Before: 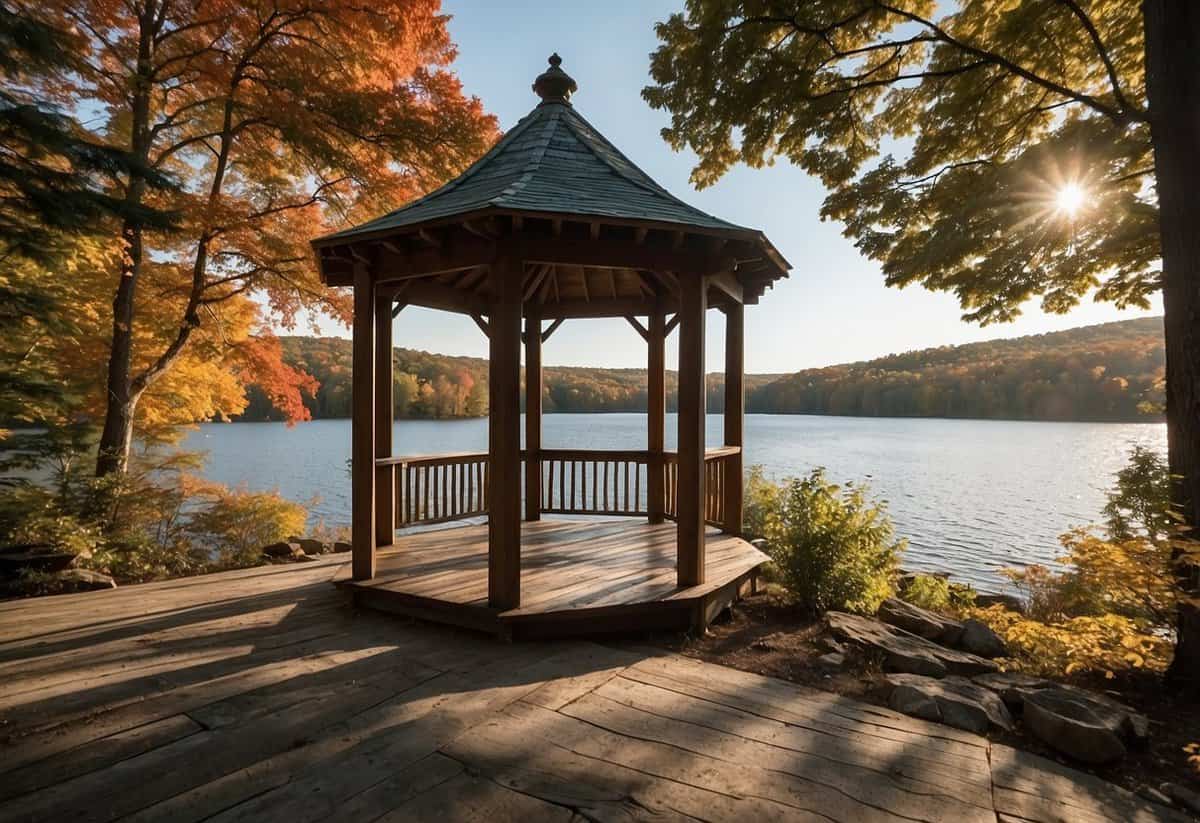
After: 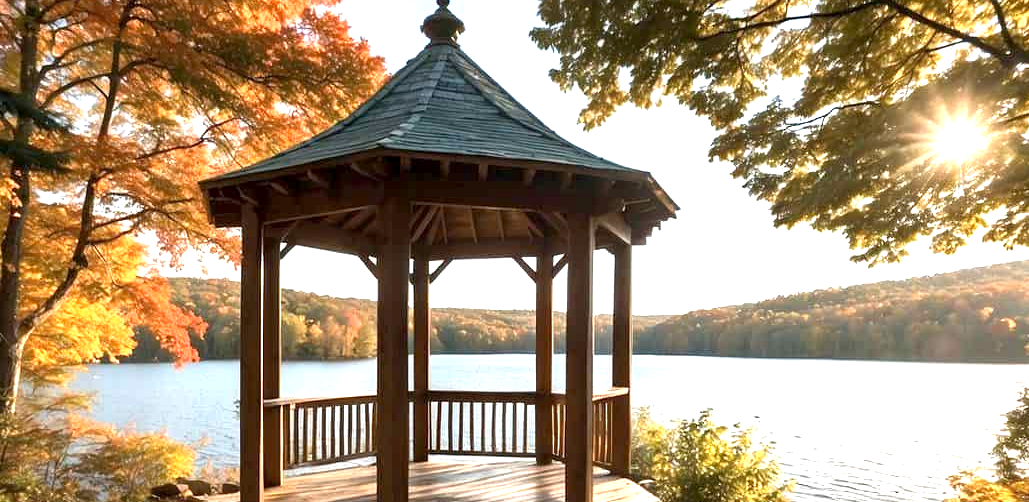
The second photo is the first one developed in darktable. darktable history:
exposure: black level correction 0.001, exposure 1.313 EV, compensate exposure bias true, compensate highlight preservation false
crop and rotate: left 9.357%, top 7.216%, right 4.828%, bottom 31.685%
